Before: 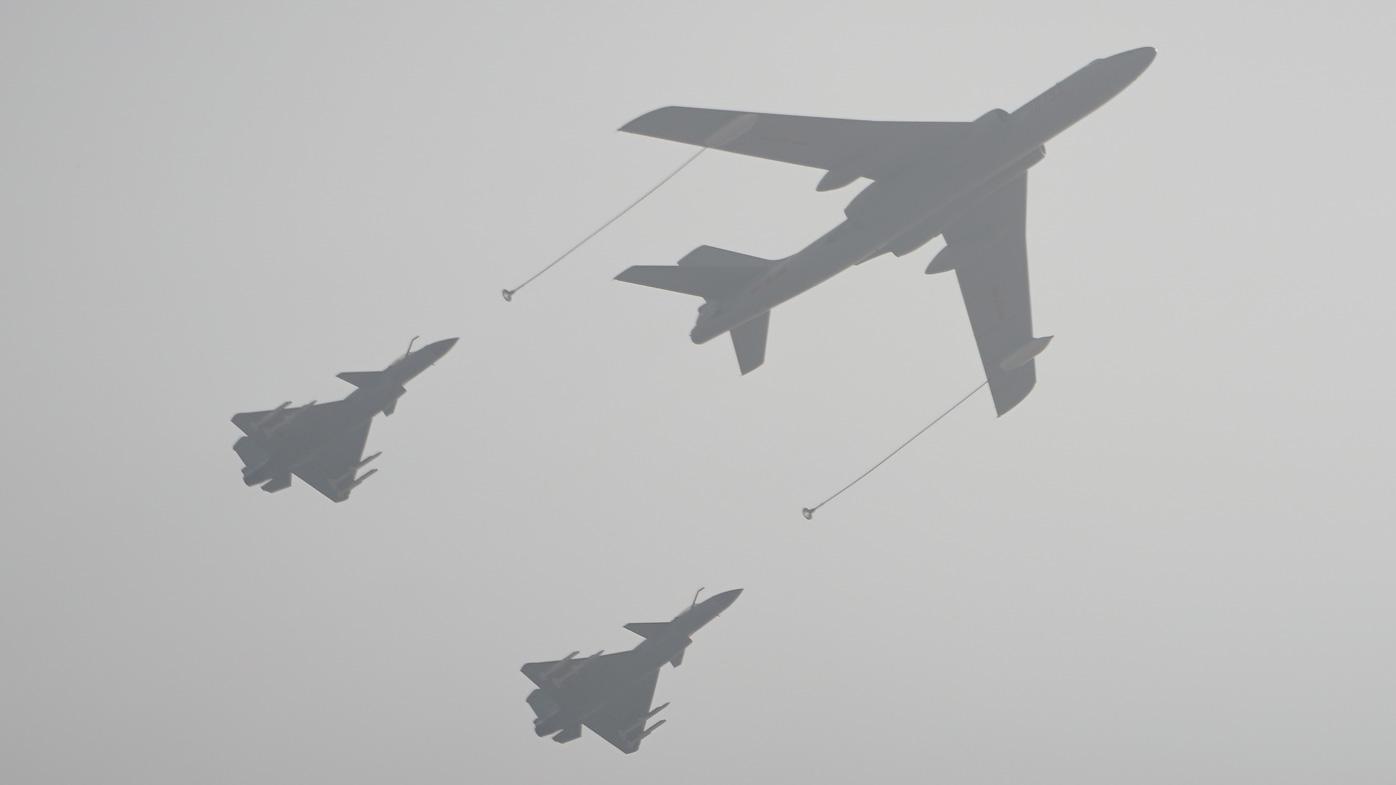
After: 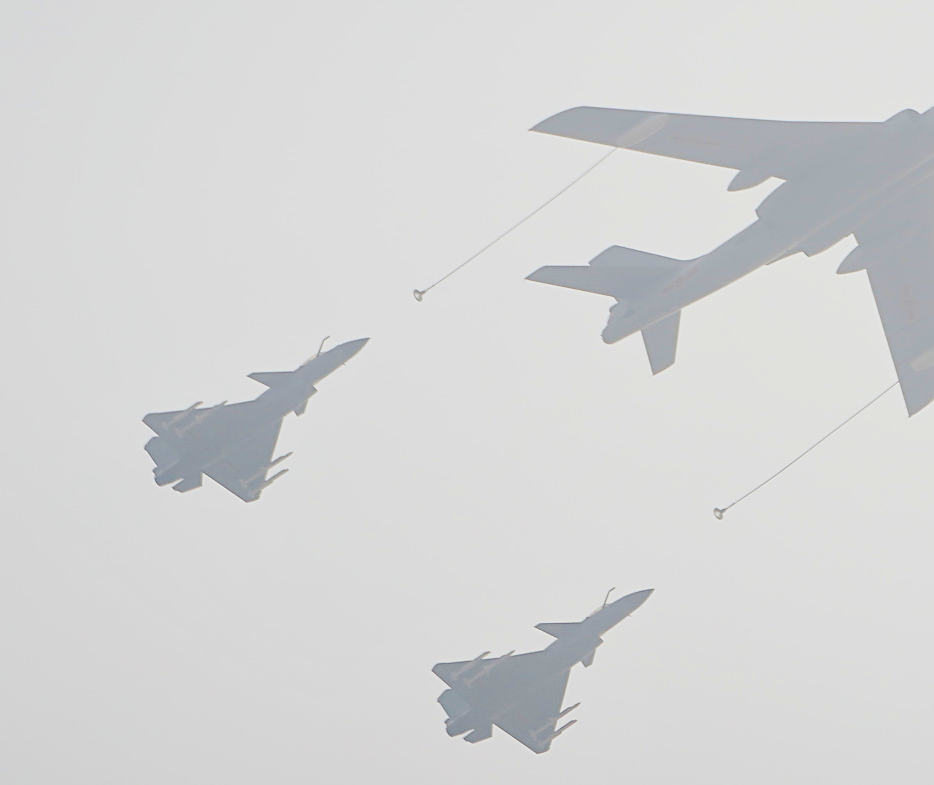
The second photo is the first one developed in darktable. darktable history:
filmic rgb: black relative exposure -16 EV, white relative exposure 4.95 EV, hardness 6.18, contrast in shadows safe
crop and rotate: left 6.407%, right 26.668%
sharpen: on, module defaults
levels: levels [0.093, 0.434, 0.988]
exposure: exposure 0.203 EV, compensate highlight preservation false
tone equalizer: -8 EV -0.417 EV, -7 EV -0.416 EV, -6 EV -0.347 EV, -5 EV -0.185 EV, -3 EV 0.22 EV, -2 EV 0.341 EV, -1 EV 0.392 EV, +0 EV 0.395 EV
contrast brightness saturation: contrast 0.119, brightness -0.123, saturation 0.202
color balance rgb: perceptual saturation grading › global saturation 0.061%, global vibrance 20%
